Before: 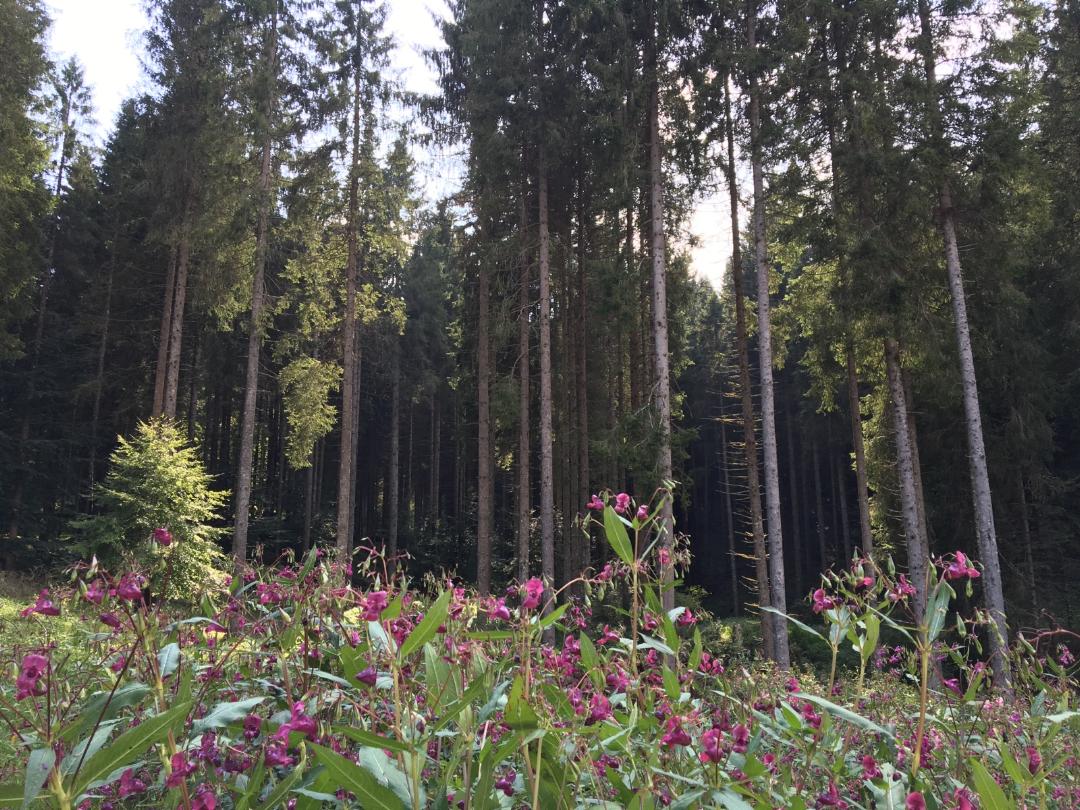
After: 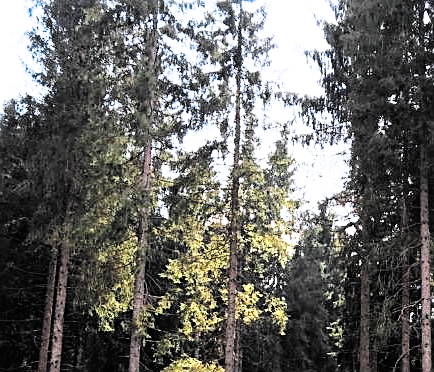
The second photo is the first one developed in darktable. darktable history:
crop and rotate: left 11.096%, top 0.048%, right 48.711%, bottom 53.914%
filmic rgb: black relative exposure -5.1 EV, white relative exposure 3.52 EV, hardness 3.18, contrast 1.199, highlights saturation mix -49.57%, color science v6 (2022), iterations of high-quality reconstruction 0
color zones: curves: ch0 [(0.257, 0.558) (0.75, 0.565)]; ch1 [(0.004, 0.857) (0.14, 0.416) (0.257, 0.695) (0.442, 0.032) (0.736, 0.266) (0.891, 0.741)]; ch2 [(0, 0.623) (0.112, 0.436) (0.271, 0.474) (0.516, 0.64) (0.743, 0.286)]
levels: mode automatic, levels [0, 0.474, 0.947]
sharpen: amount 0.494
exposure: black level correction 0, exposure 0.597 EV, compensate exposure bias true, compensate highlight preservation false
tone equalizer: -8 EV -0.779 EV, -7 EV -0.695 EV, -6 EV -0.636 EV, -5 EV -0.383 EV, -3 EV 0.388 EV, -2 EV 0.6 EV, -1 EV 0.674 EV, +0 EV 0.729 EV, edges refinement/feathering 500, mask exposure compensation -1.57 EV, preserve details no
